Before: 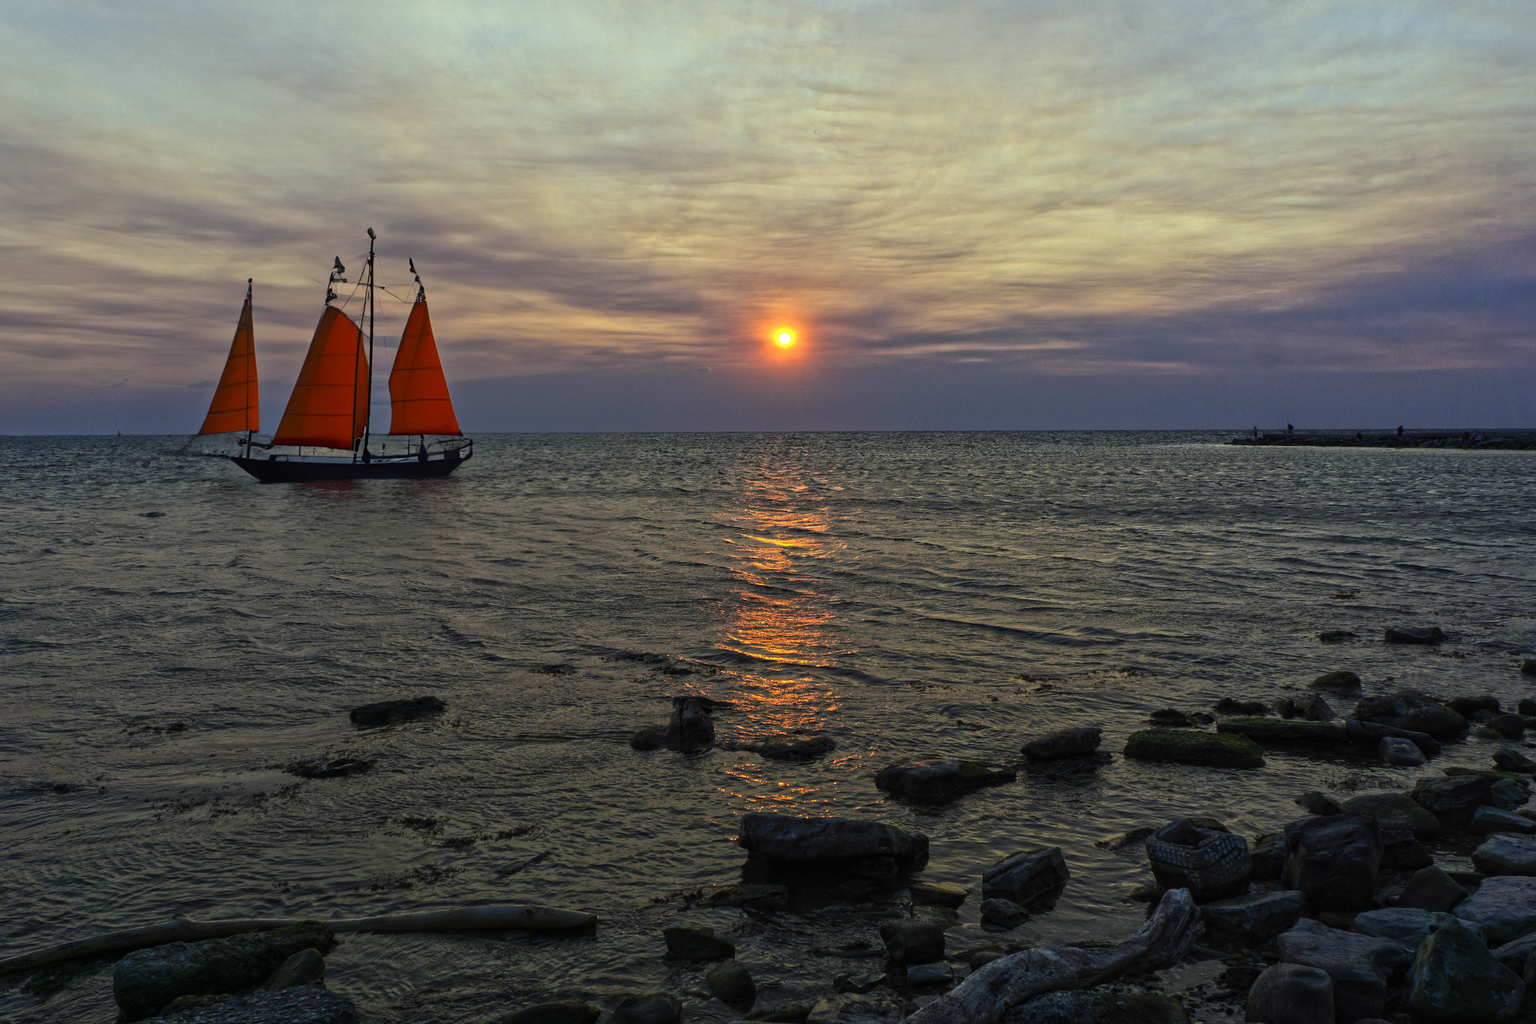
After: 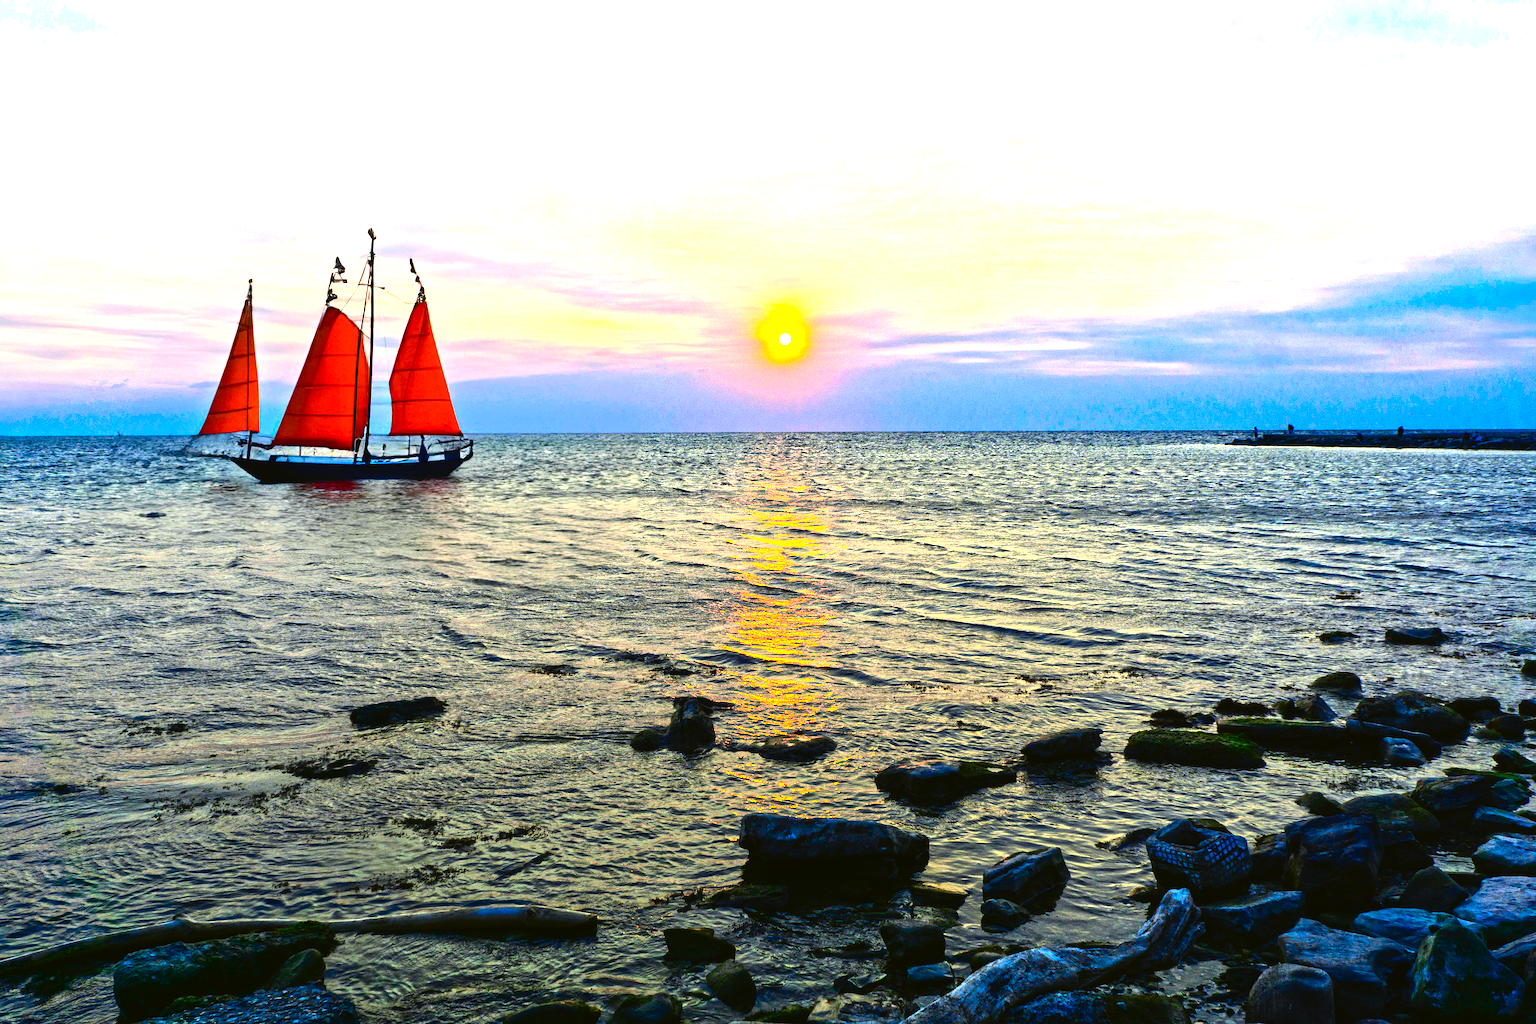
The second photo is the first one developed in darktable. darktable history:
tone curve: curves: ch0 [(0, 0.023) (0.087, 0.065) (0.184, 0.168) (0.45, 0.54) (0.57, 0.683) (0.722, 0.825) (0.877, 0.948) (1, 1)]; ch1 [(0, 0) (0.388, 0.369) (0.447, 0.447) (0.505, 0.5) (0.534, 0.528) (0.573, 0.583) (0.663, 0.68) (1, 1)]; ch2 [(0, 0) (0.314, 0.223) (0.427, 0.405) (0.492, 0.505) (0.531, 0.55) (0.589, 0.599) (1, 1)], color space Lab, independent channels, preserve colors none
white balance: red 0.974, blue 1.044
levels: levels [0, 0.374, 0.749]
exposure: exposure 1 EV, compensate highlight preservation false
color balance rgb: linear chroma grading › global chroma 15%, perceptual saturation grading › global saturation 30%
